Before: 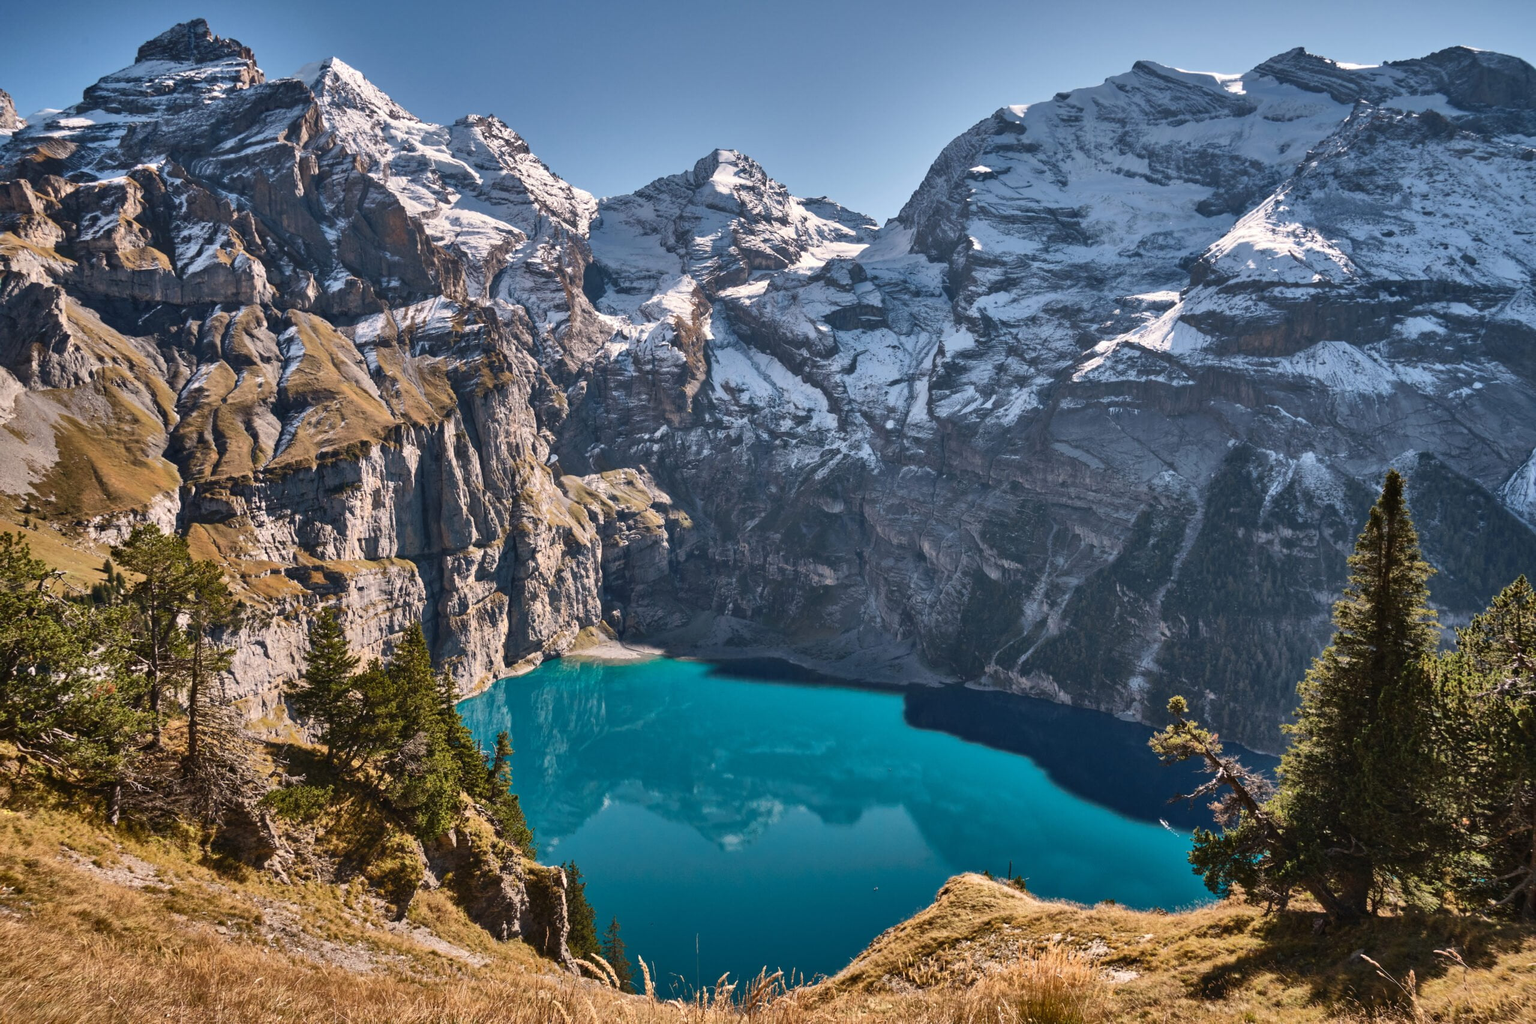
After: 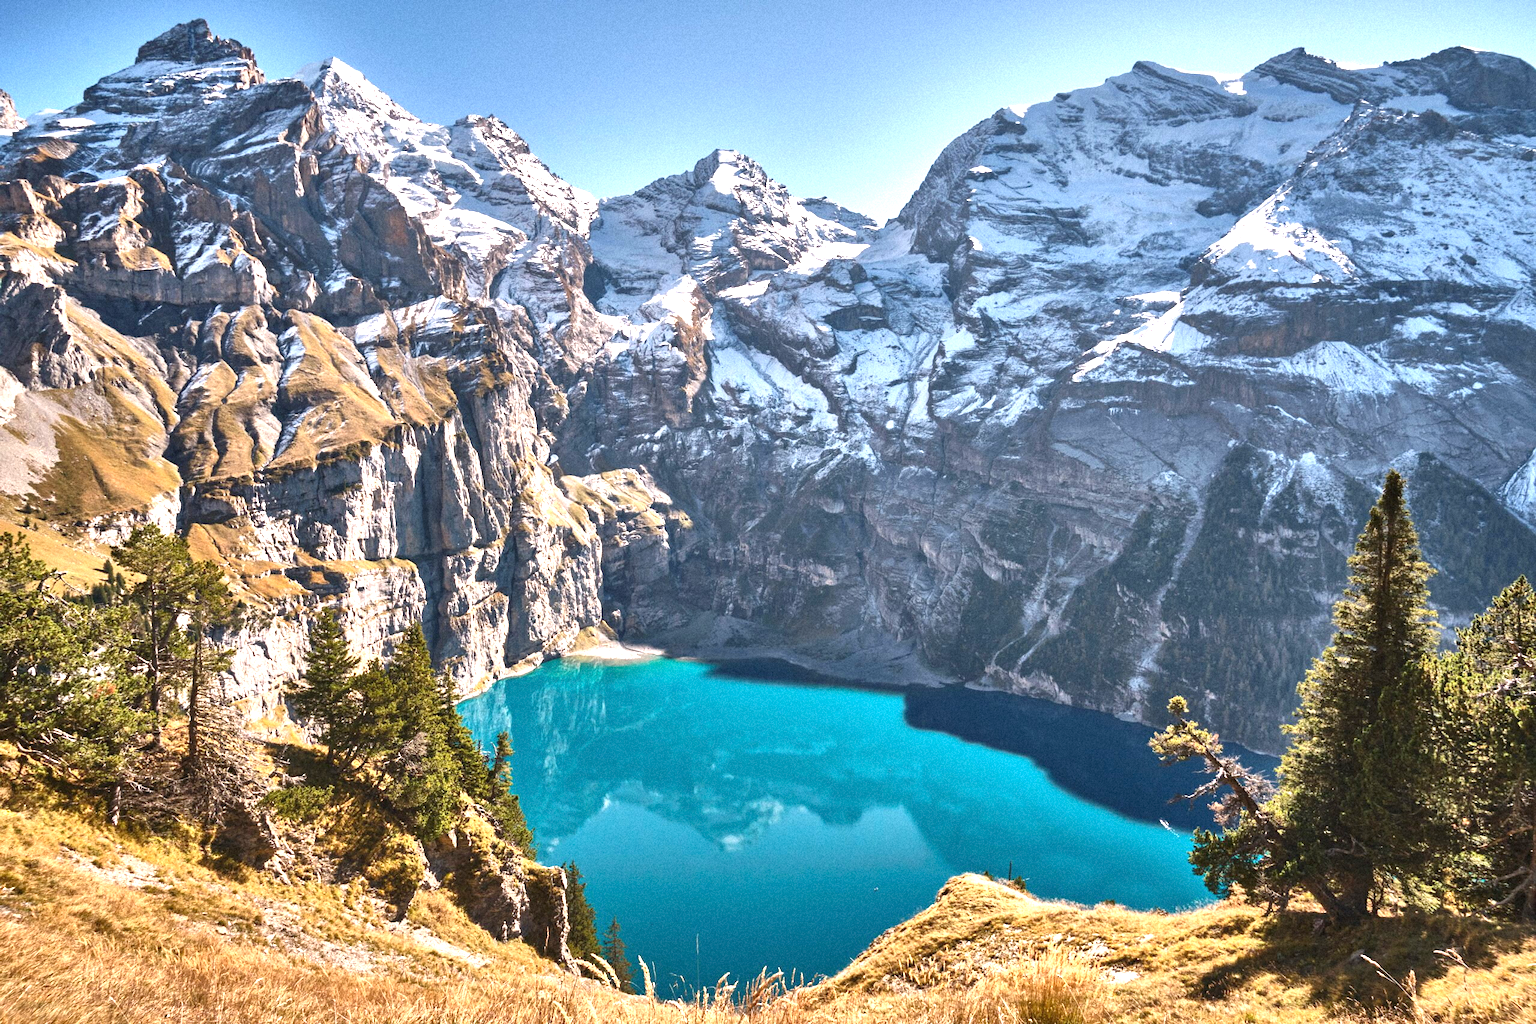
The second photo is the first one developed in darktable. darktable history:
grain: mid-tones bias 0%
exposure: black level correction 0, exposure 0.5 EV, compensate exposure bias true, compensate highlight preservation false
